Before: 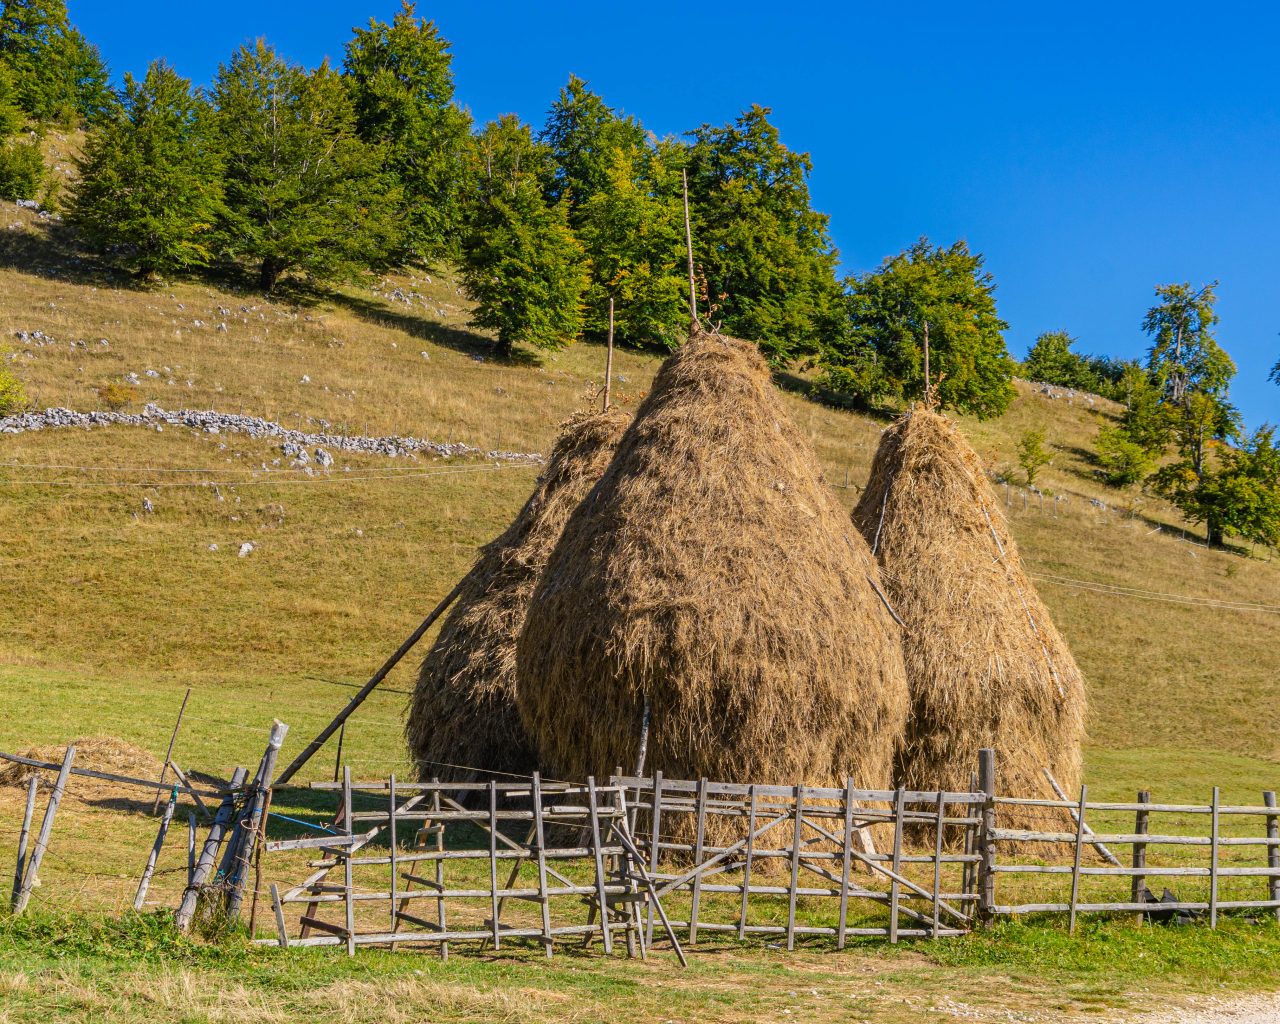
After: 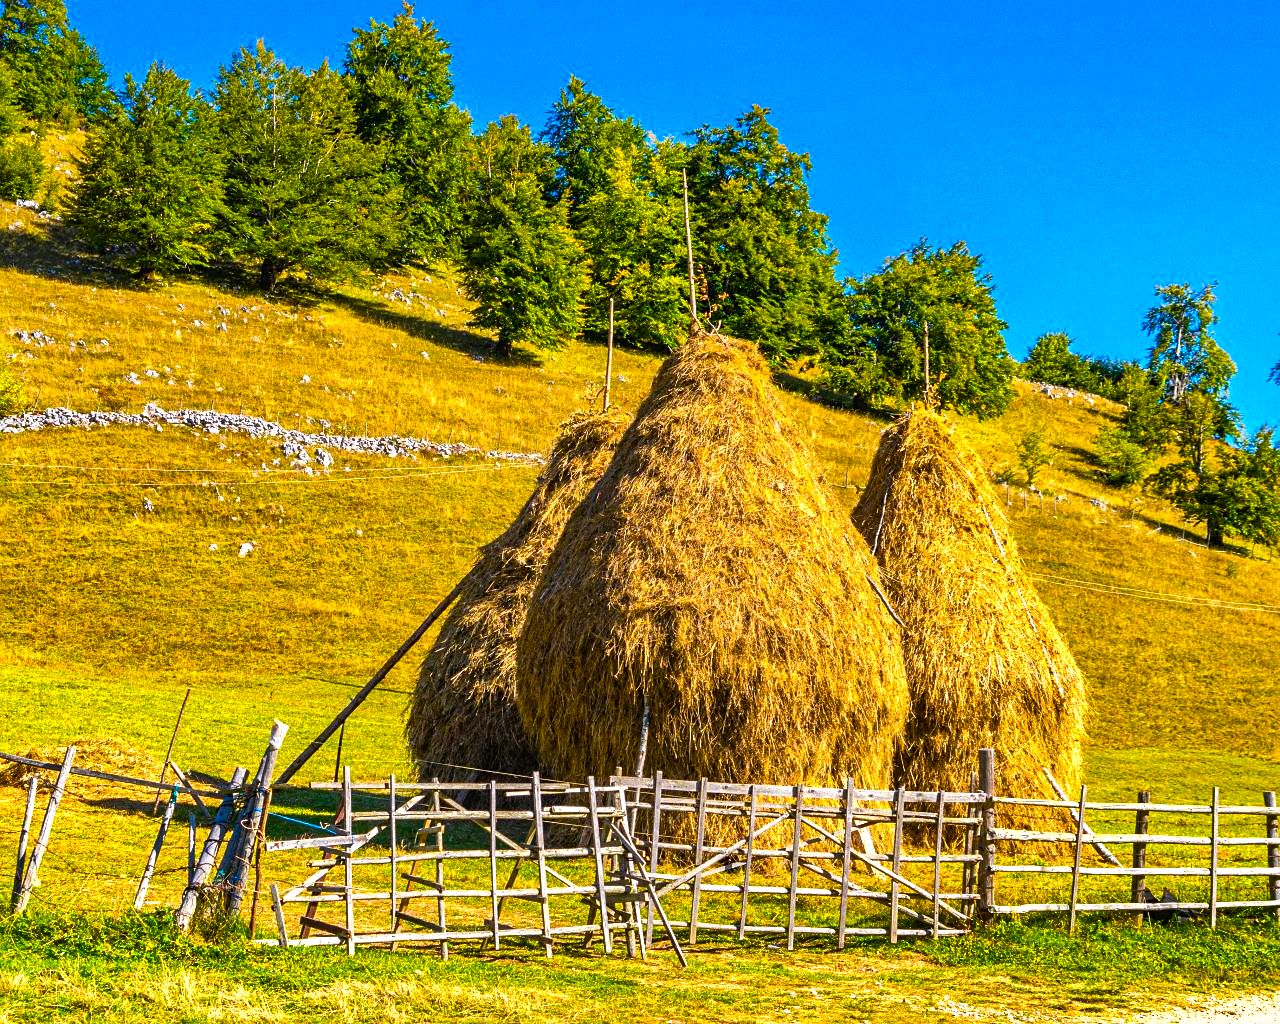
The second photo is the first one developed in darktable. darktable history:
shadows and highlights: shadows 43.71, white point adjustment -1.46, soften with gaussian
color balance rgb: linear chroma grading › global chroma 10%, perceptual saturation grading › global saturation 40%, perceptual brilliance grading › global brilliance 30%, global vibrance 20%
grain: coarseness 0.09 ISO
sharpen: amount 0.2
local contrast: mode bilateral grid, contrast 20, coarseness 50, detail 120%, midtone range 0.2
